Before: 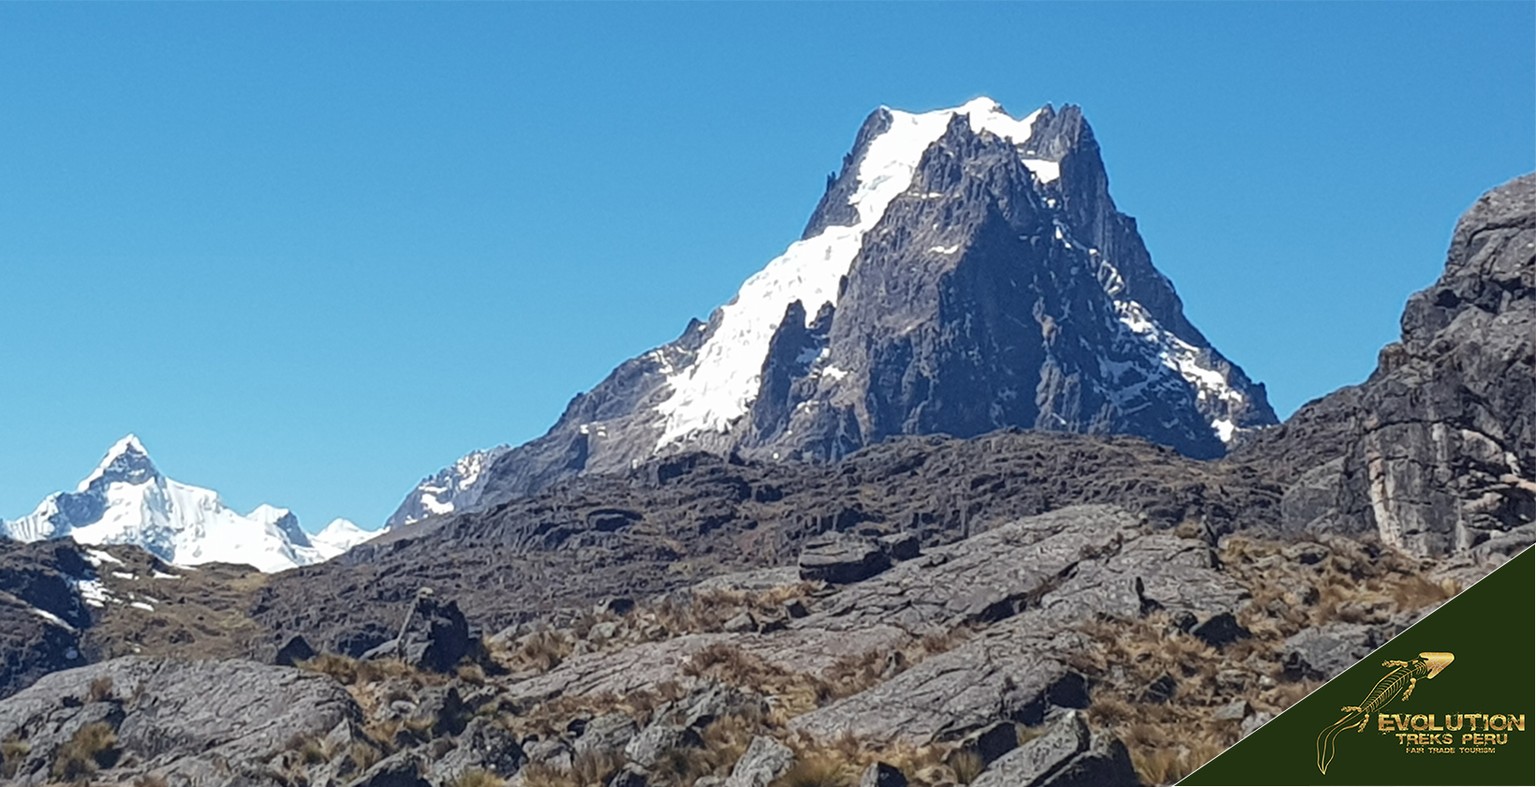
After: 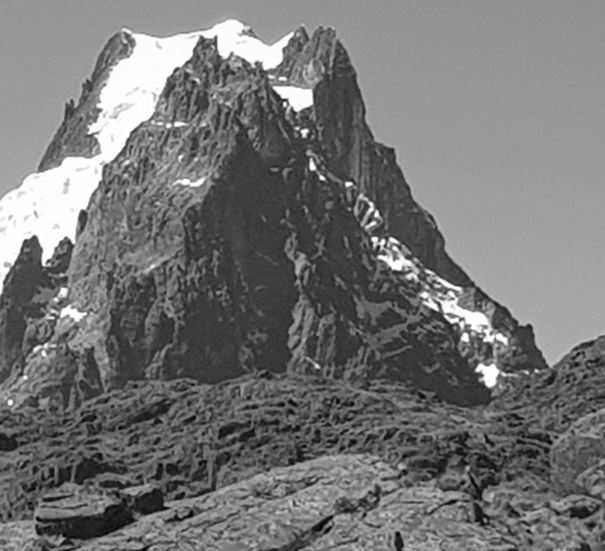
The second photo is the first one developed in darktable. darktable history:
crop and rotate: left 49.936%, top 10.094%, right 13.136%, bottom 24.256%
monochrome: on, module defaults
